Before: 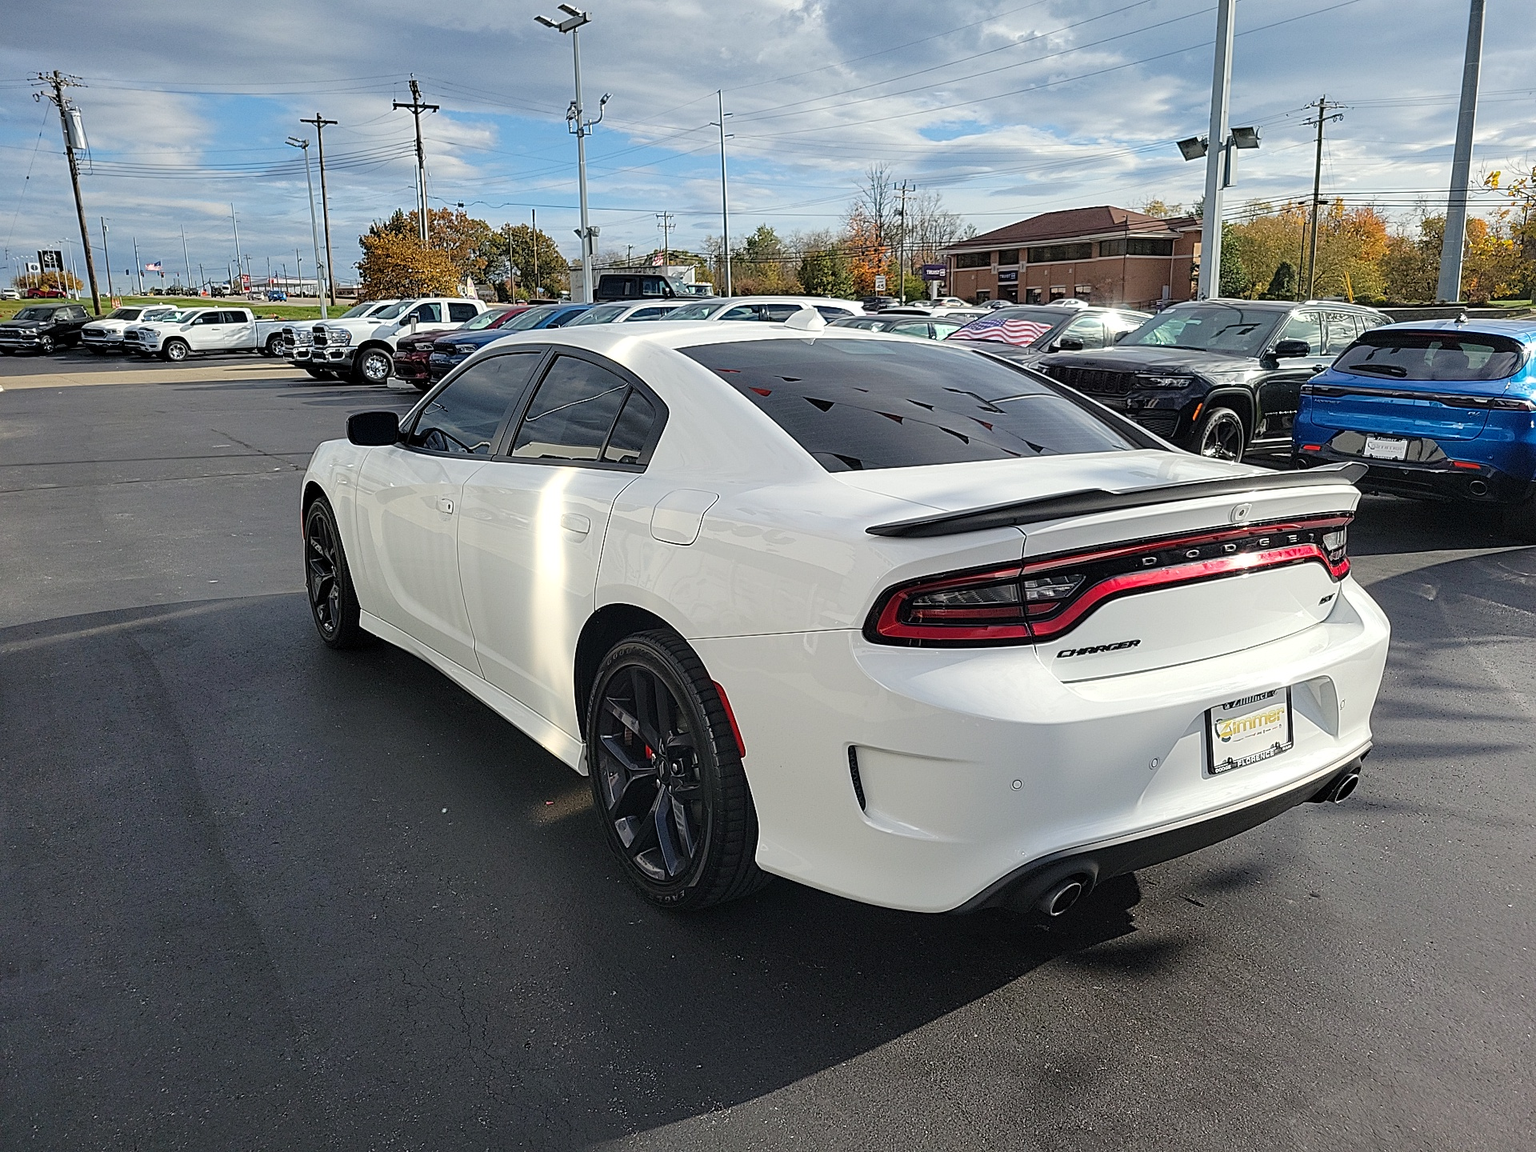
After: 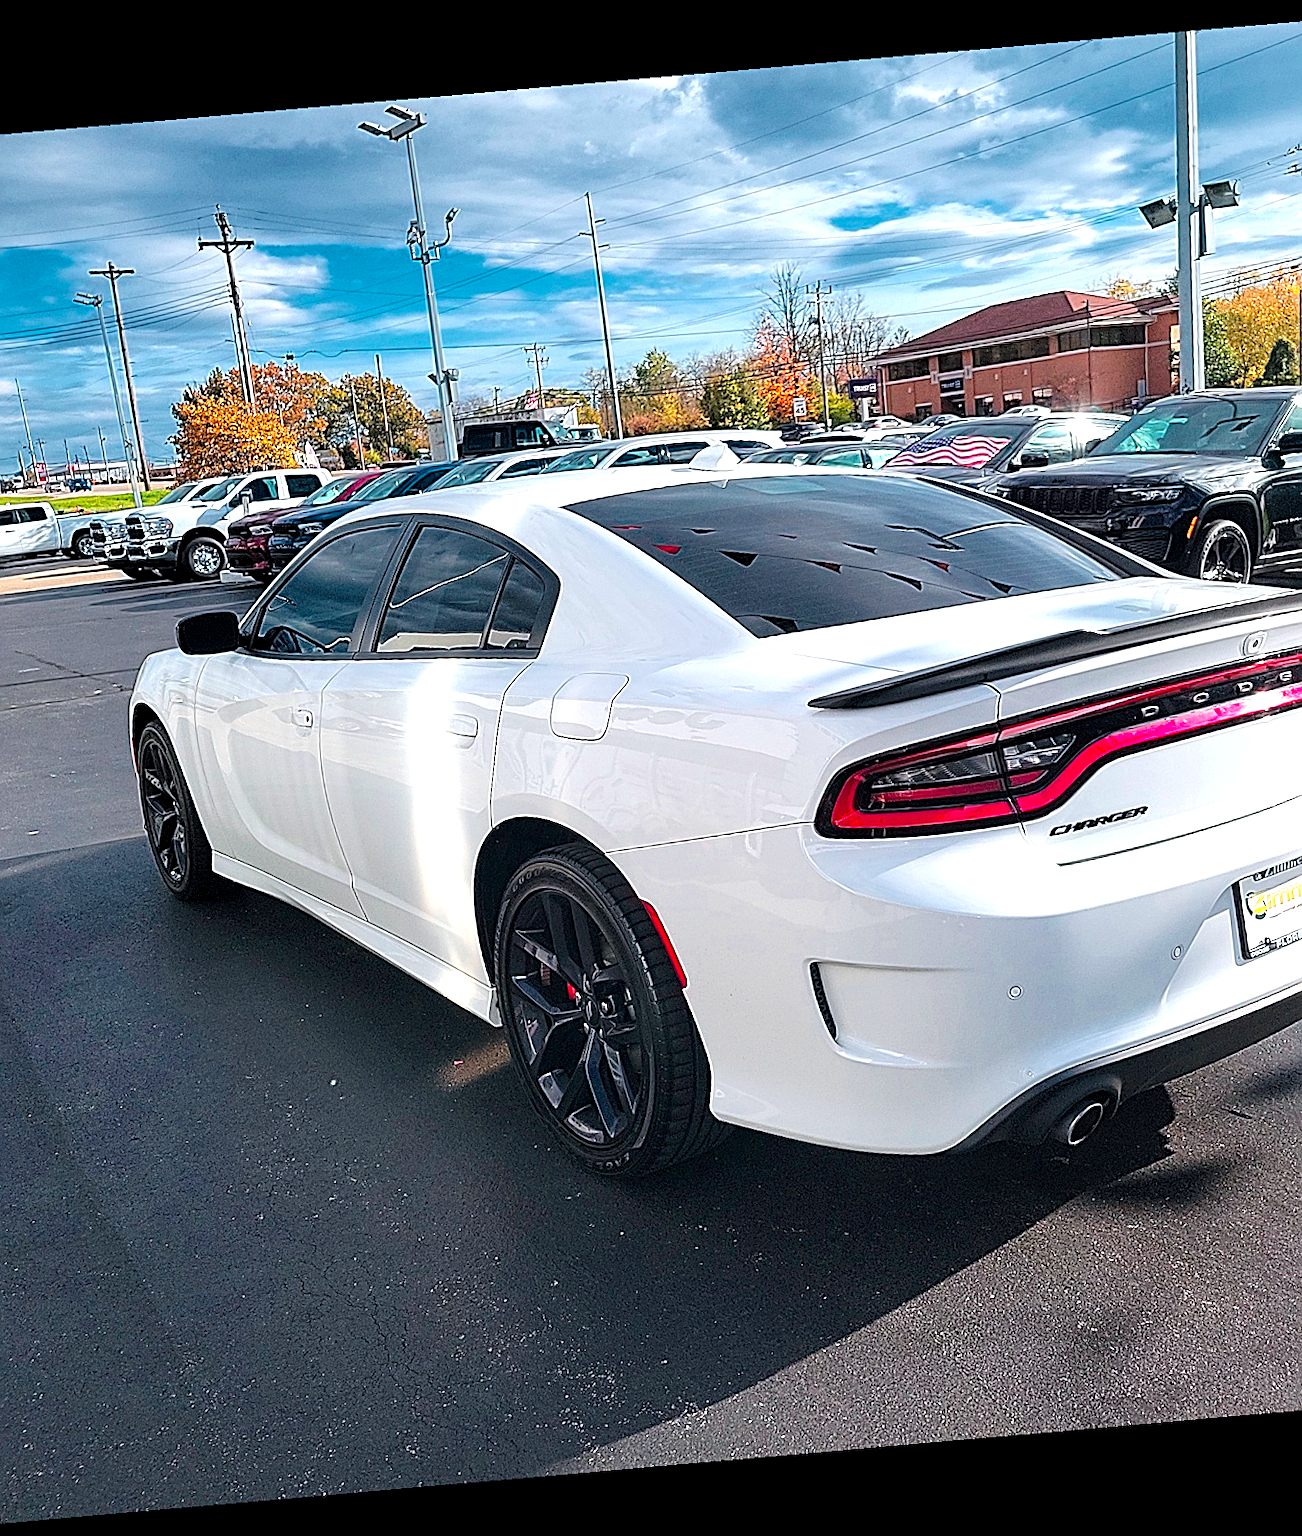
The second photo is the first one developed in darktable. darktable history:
crop and rotate: left 14.436%, right 18.898%
sharpen: on, module defaults
color calibration: output R [1.422, -0.35, -0.252, 0], output G [-0.238, 1.259, -0.084, 0], output B [-0.081, -0.196, 1.58, 0], output brightness [0.49, 0.671, -0.57, 0], illuminant same as pipeline (D50), adaptation none (bypass), saturation algorithm version 1 (2020)
white balance: red 1.045, blue 0.932
local contrast: highlights 100%, shadows 100%, detail 120%, midtone range 0.2
rotate and perspective: rotation -4.98°, automatic cropping off
